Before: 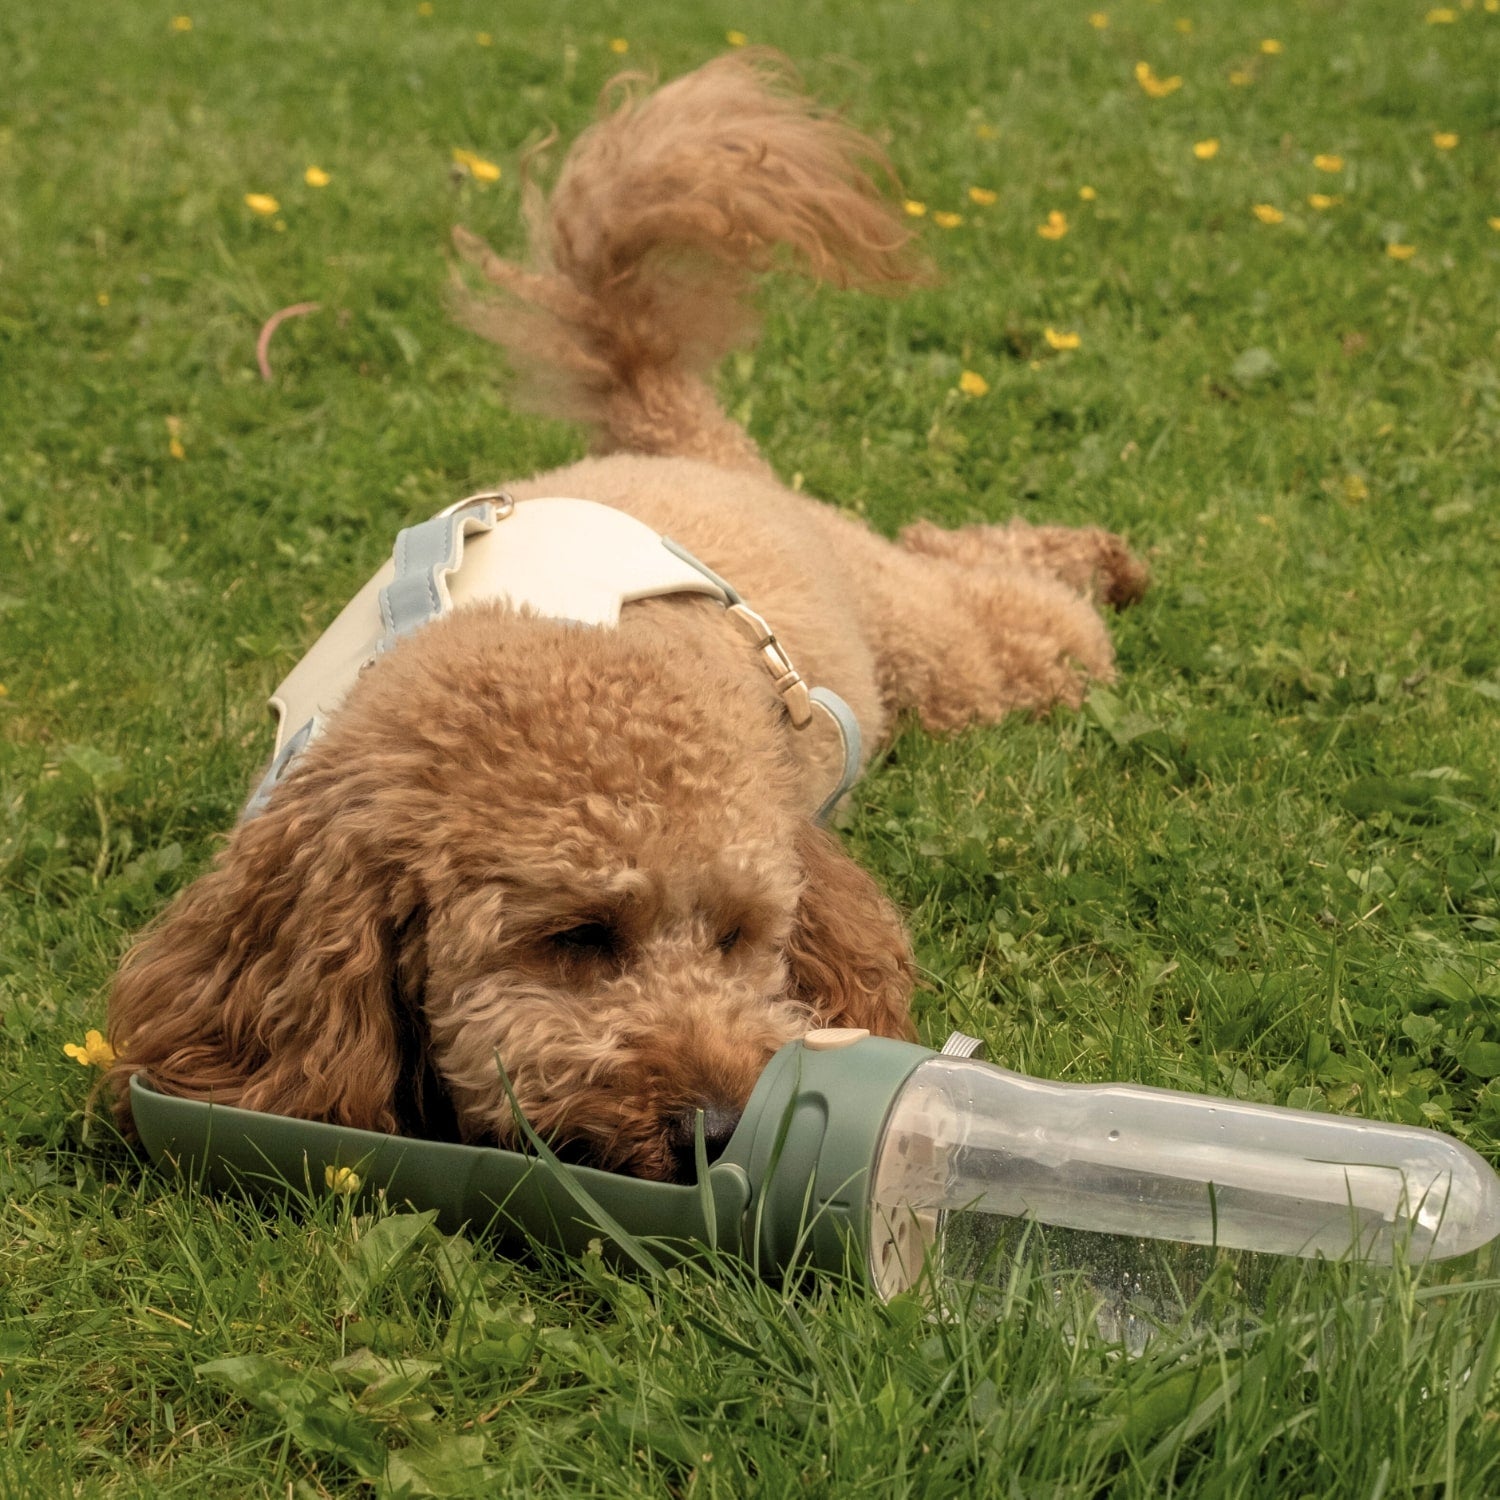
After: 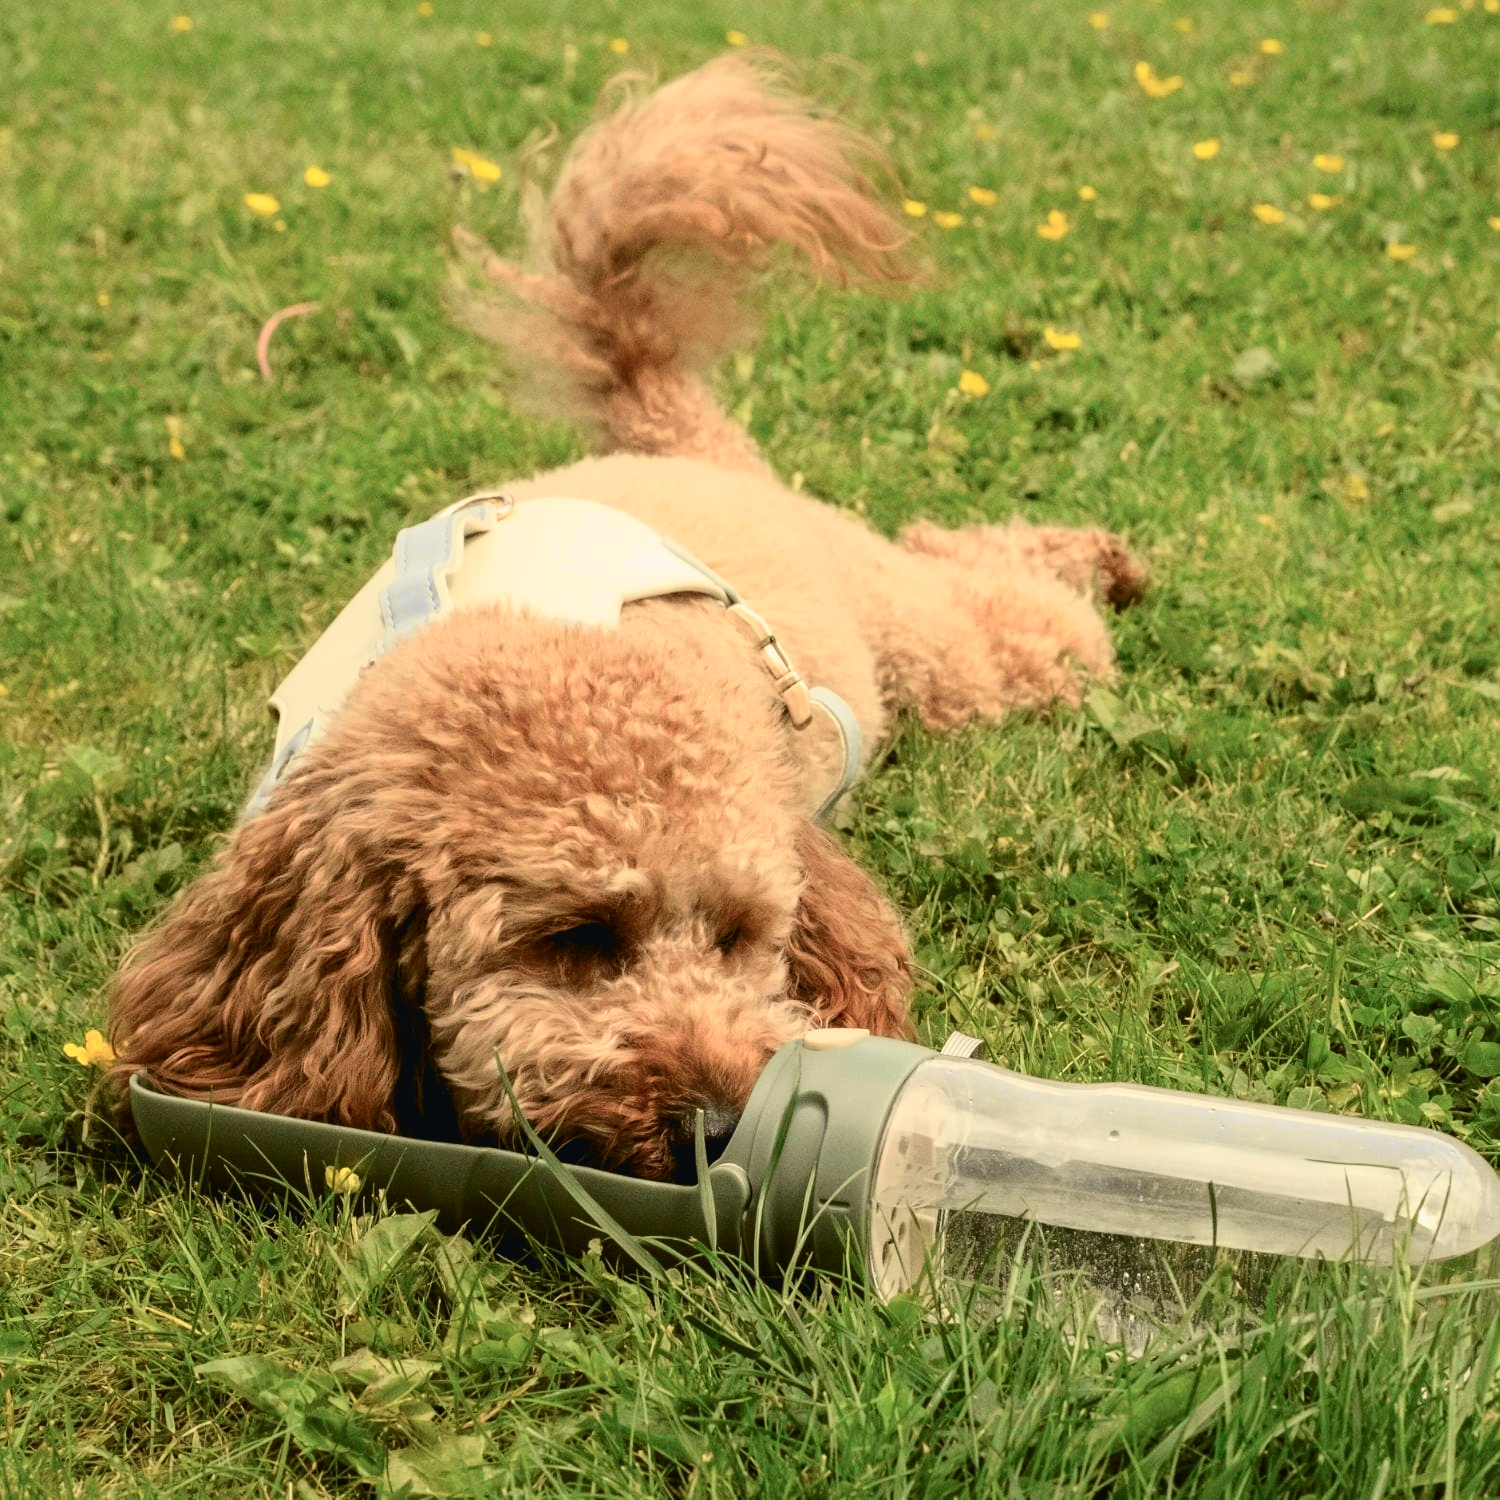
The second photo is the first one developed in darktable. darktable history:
exposure: exposure 0.207 EV, compensate highlight preservation false
contrast brightness saturation: contrast 0.04, saturation 0.07
tone curve: curves: ch0 [(0, 0.026) (0.058, 0.036) (0.246, 0.214) (0.437, 0.498) (0.55, 0.644) (0.657, 0.767) (0.822, 0.9) (1, 0.961)]; ch1 [(0, 0) (0.346, 0.307) (0.408, 0.369) (0.453, 0.457) (0.476, 0.489) (0.502, 0.498) (0.521, 0.515) (0.537, 0.531) (0.612, 0.641) (0.676, 0.728) (1, 1)]; ch2 [(0, 0) (0.346, 0.34) (0.434, 0.46) (0.485, 0.494) (0.5, 0.494) (0.511, 0.508) (0.537, 0.564) (0.579, 0.599) (0.663, 0.67) (1, 1)], color space Lab, independent channels, preserve colors none
